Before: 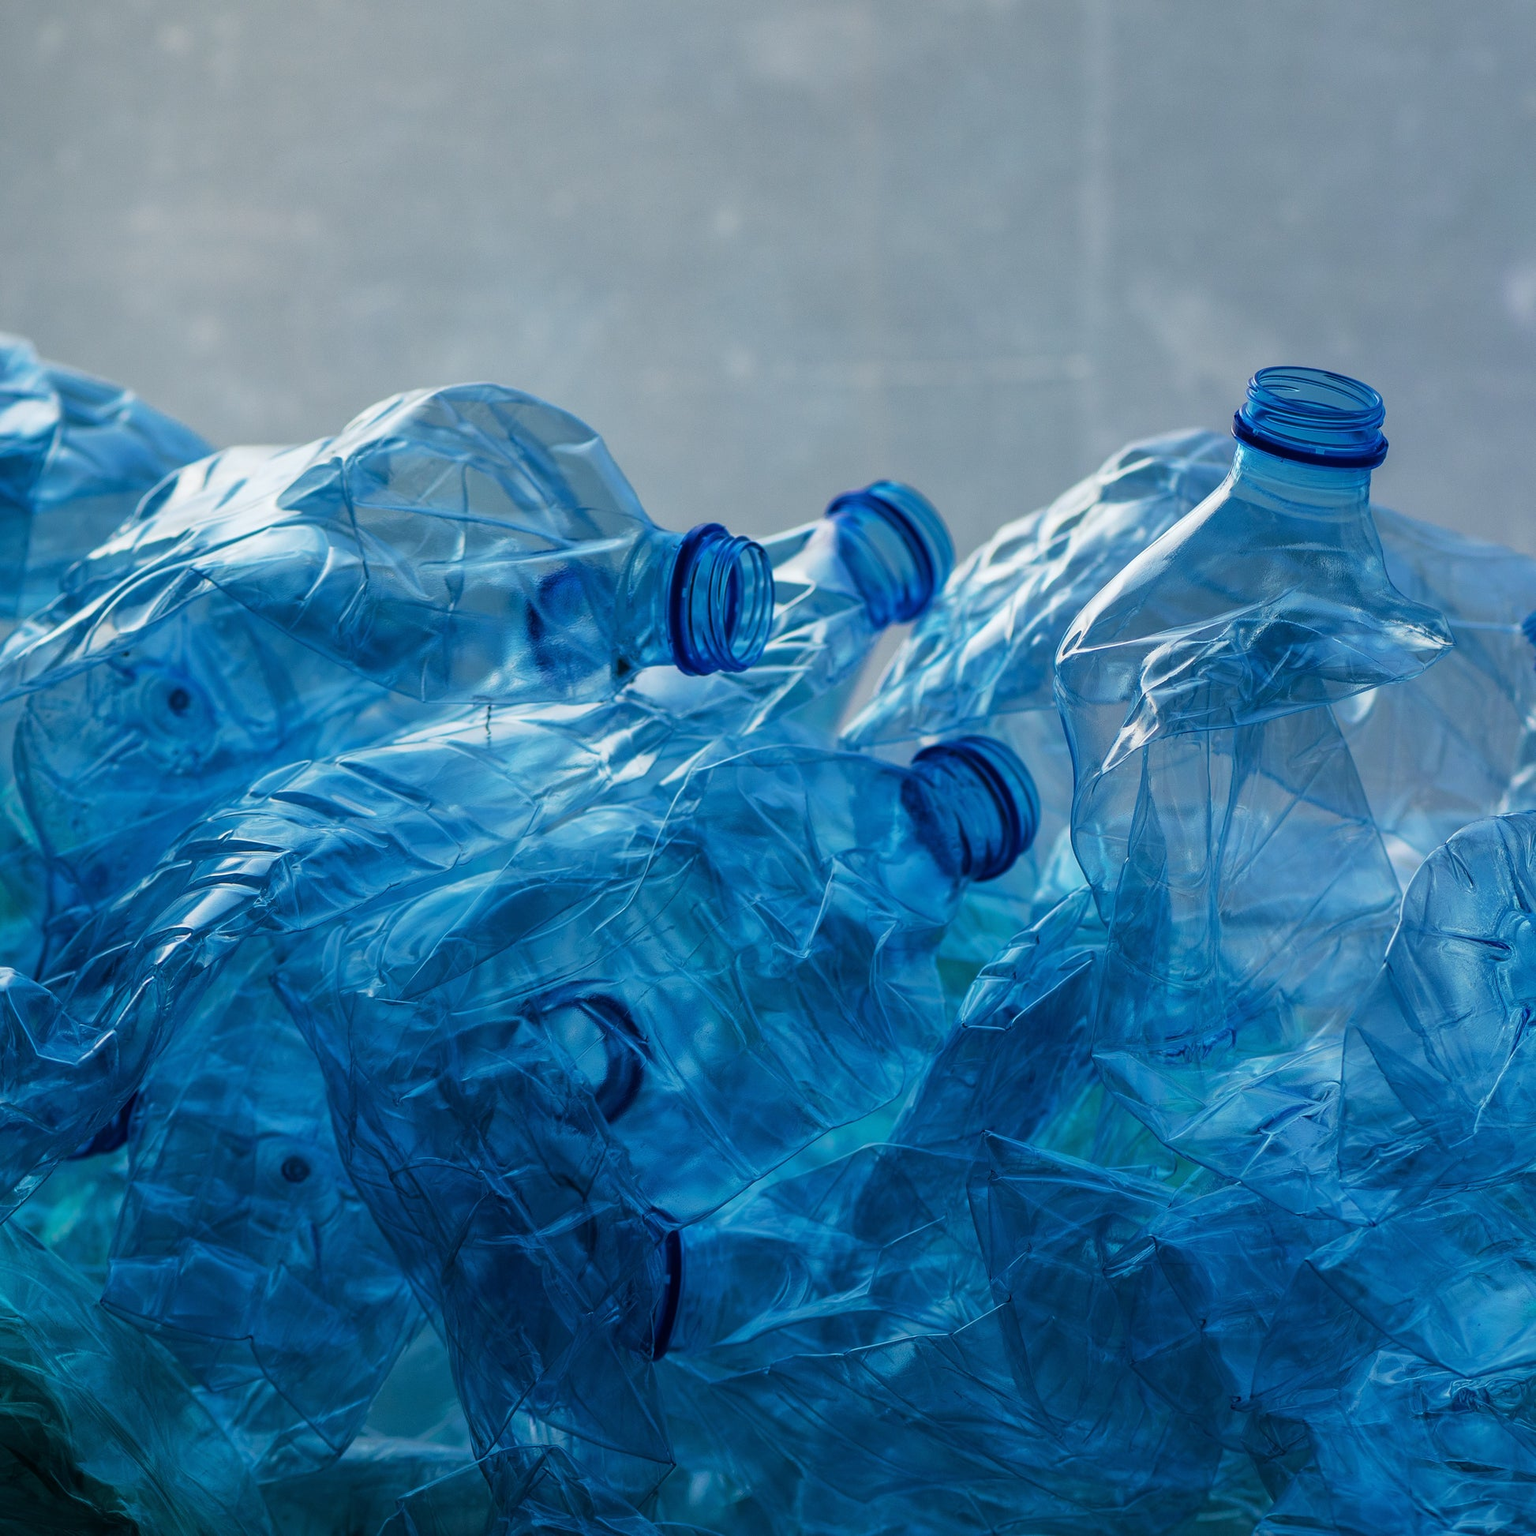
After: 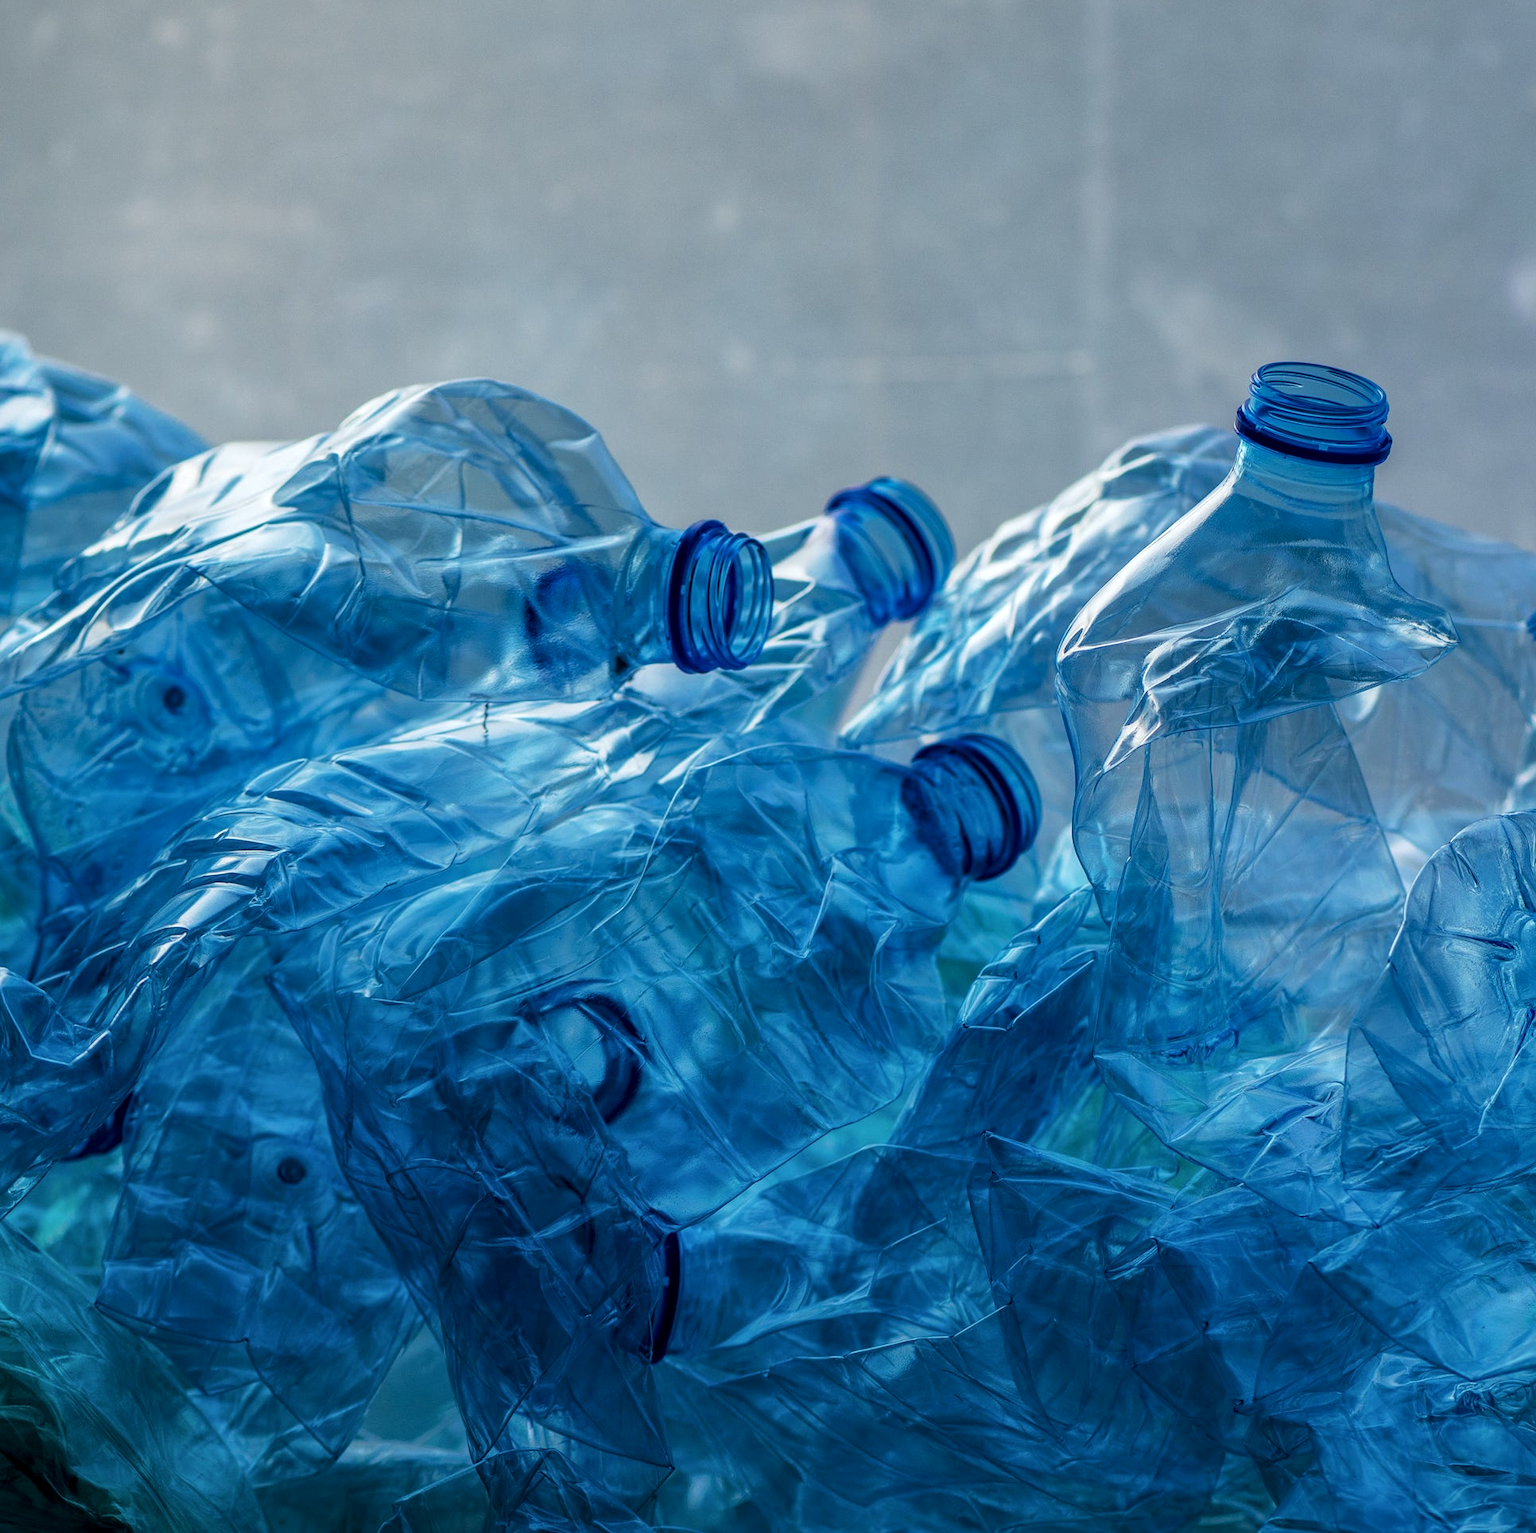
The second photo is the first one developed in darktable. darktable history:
local contrast: on, module defaults
crop: left 0.434%, top 0.485%, right 0.244%, bottom 0.386%
